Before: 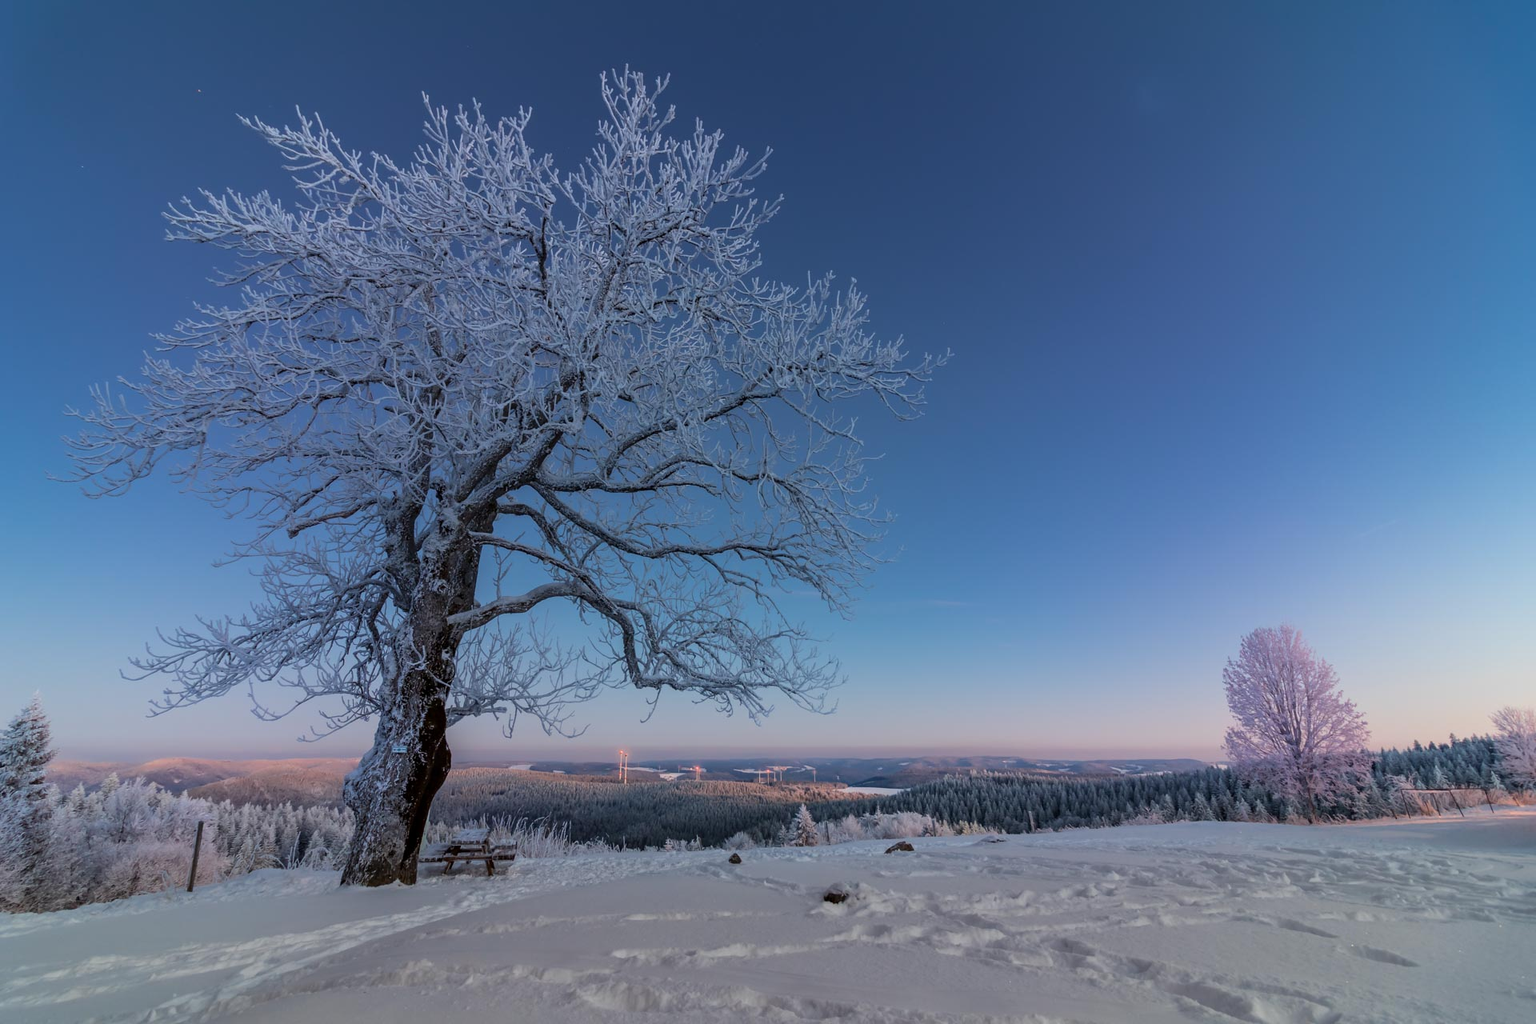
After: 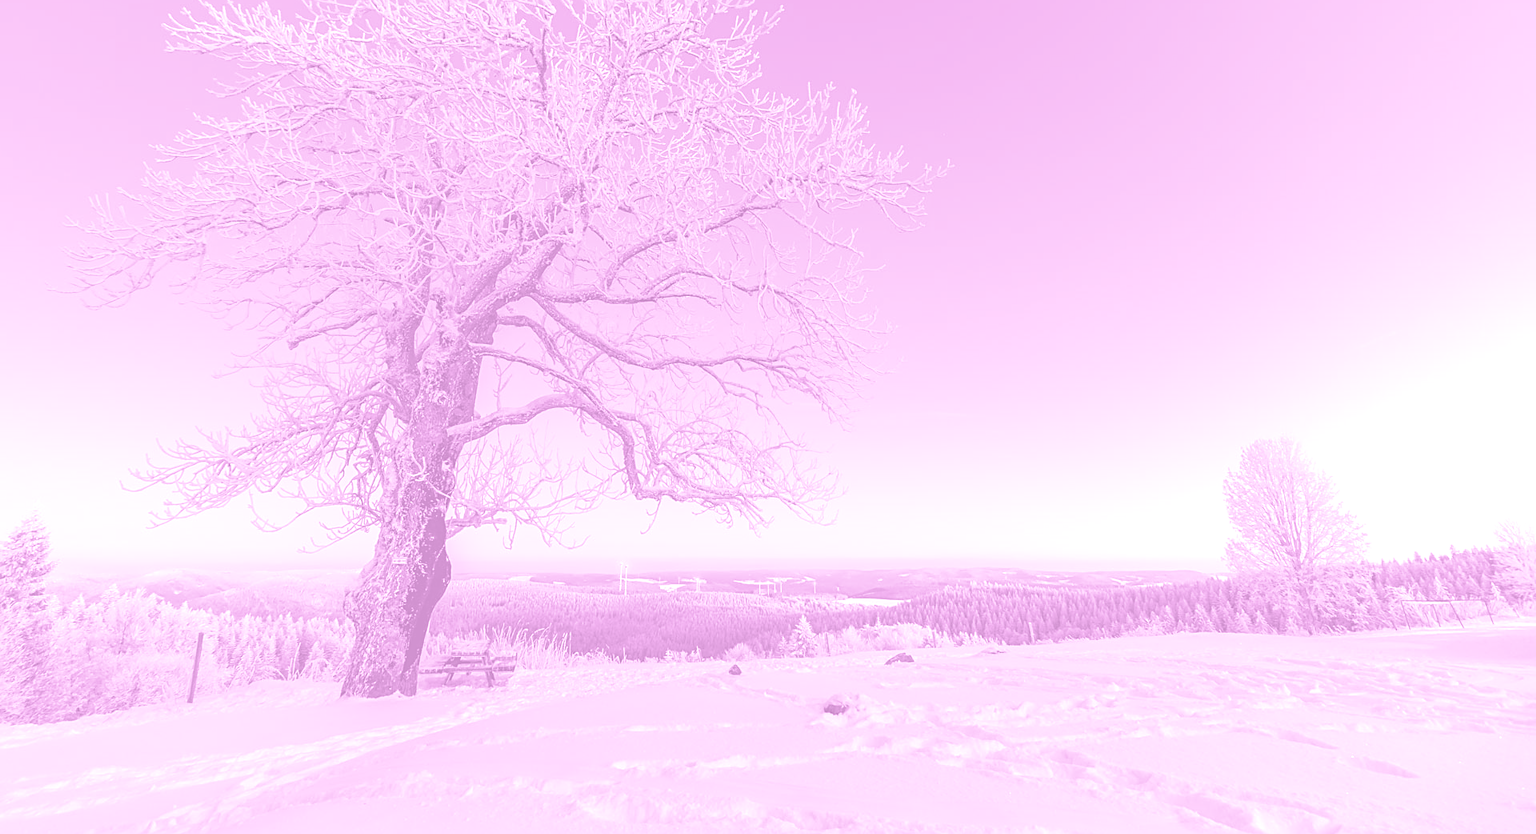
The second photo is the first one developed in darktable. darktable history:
tone equalizer: on, module defaults
sharpen: on, module defaults
crop and rotate: top 18.507%
exposure: exposure 1 EV, compensate highlight preservation false
split-toning: shadows › saturation 0.41, highlights › saturation 0, compress 33.55%
colorize: hue 331.2°, saturation 75%, source mix 30.28%, lightness 70.52%, version 1
white balance: red 1, blue 1
